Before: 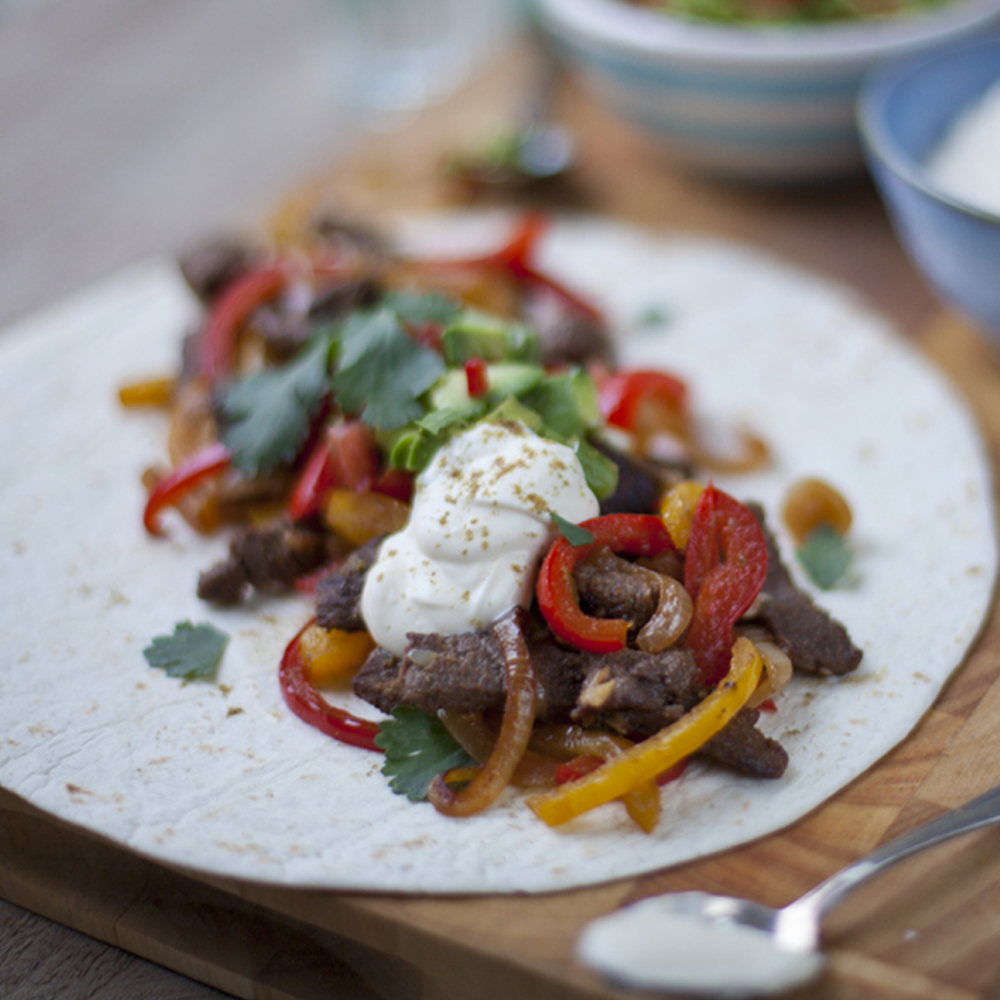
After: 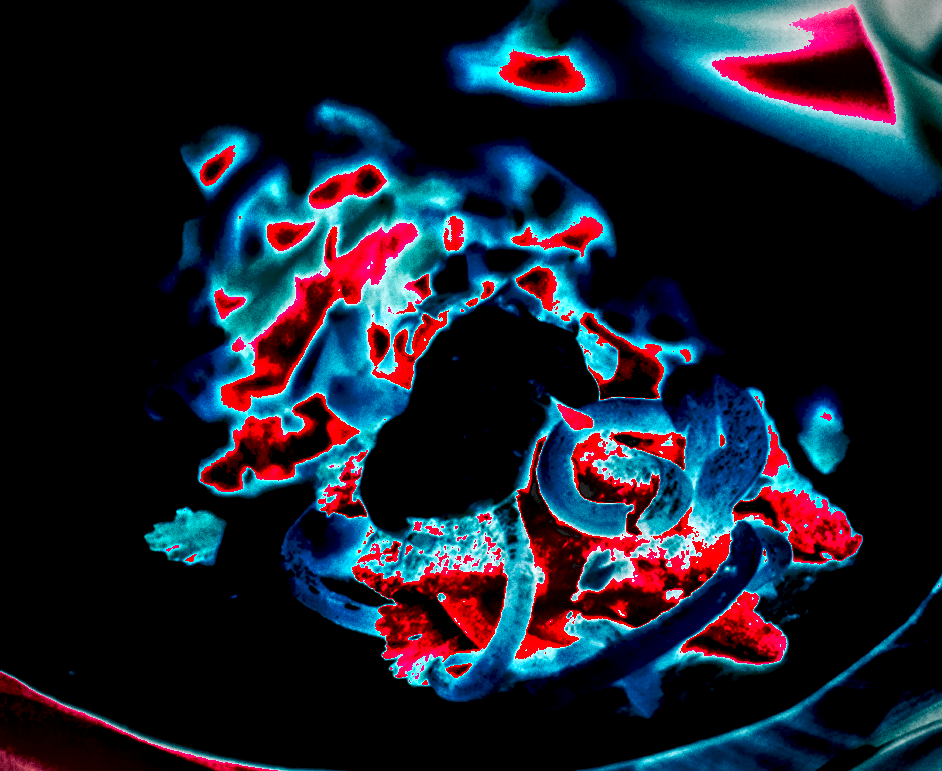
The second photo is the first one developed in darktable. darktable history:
white balance: red 4.26, blue 1.802
crop and rotate: angle 0.03°, top 11.643%, right 5.651%, bottom 11.189%
vignetting: fall-off start 71.74%
shadows and highlights: soften with gaussian
bloom: threshold 82.5%, strength 16.25%
grain: coarseness 0.09 ISO, strength 40%
color balance rgb: highlights gain › chroma 2.94%, highlights gain › hue 60.57°, global offset › chroma 0.25%, global offset › hue 256.52°, perceptual saturation grading › global saturation 20%, perceptual saturation grading › highlights -50%, perceptual saturation grading › shadows 30%, contrast 15%
